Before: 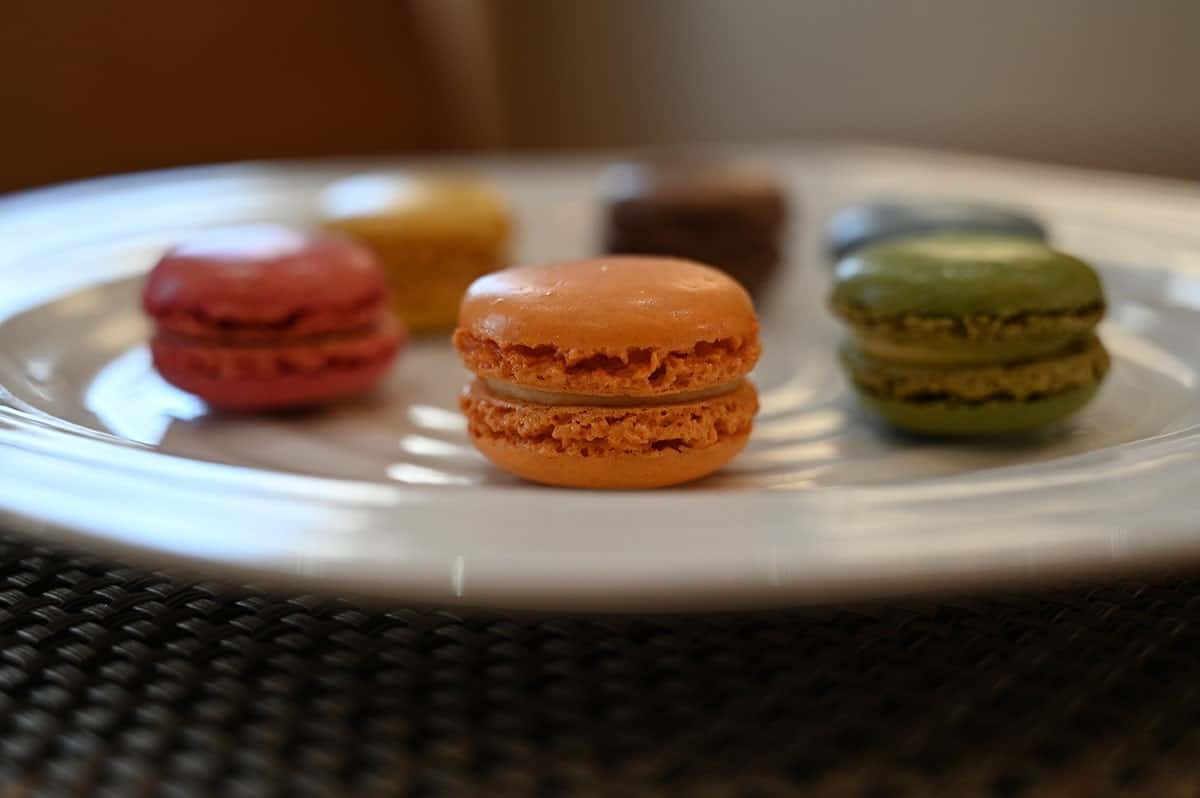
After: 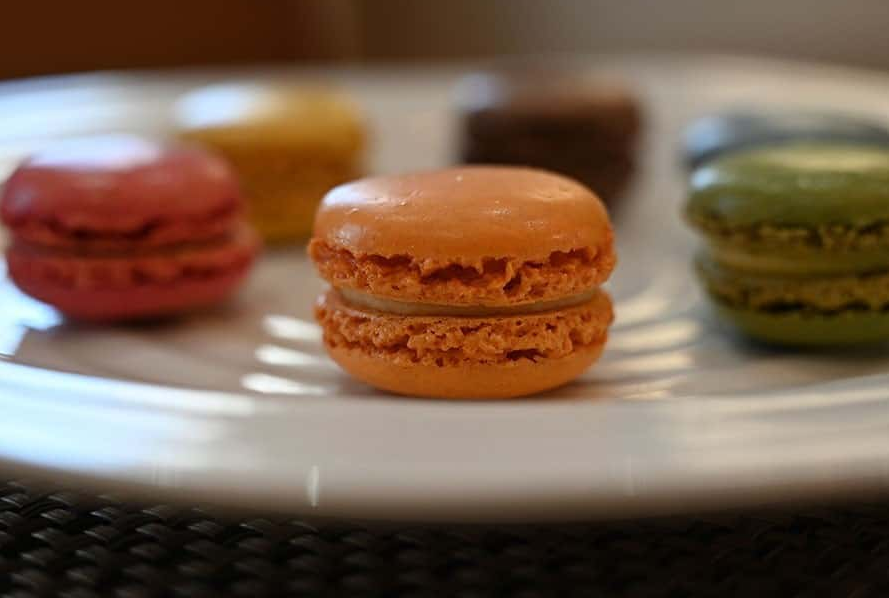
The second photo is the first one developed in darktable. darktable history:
crop and rotate: left 12.166%, top 11.344%, right 13.74%, bottom 13.706%
